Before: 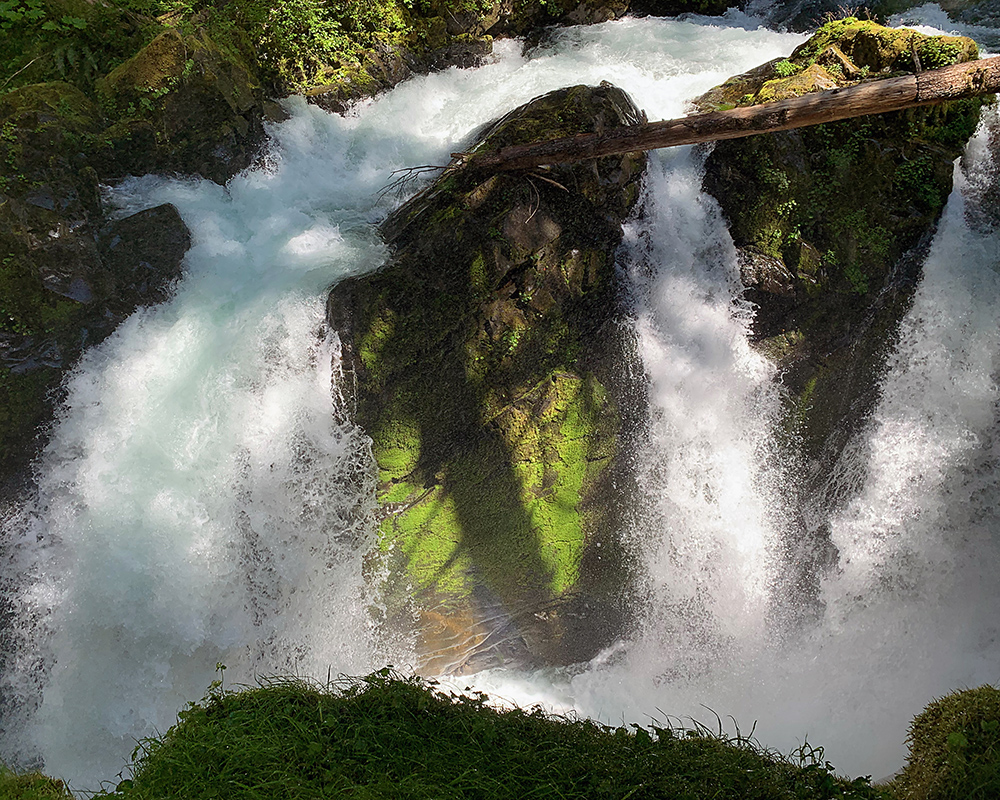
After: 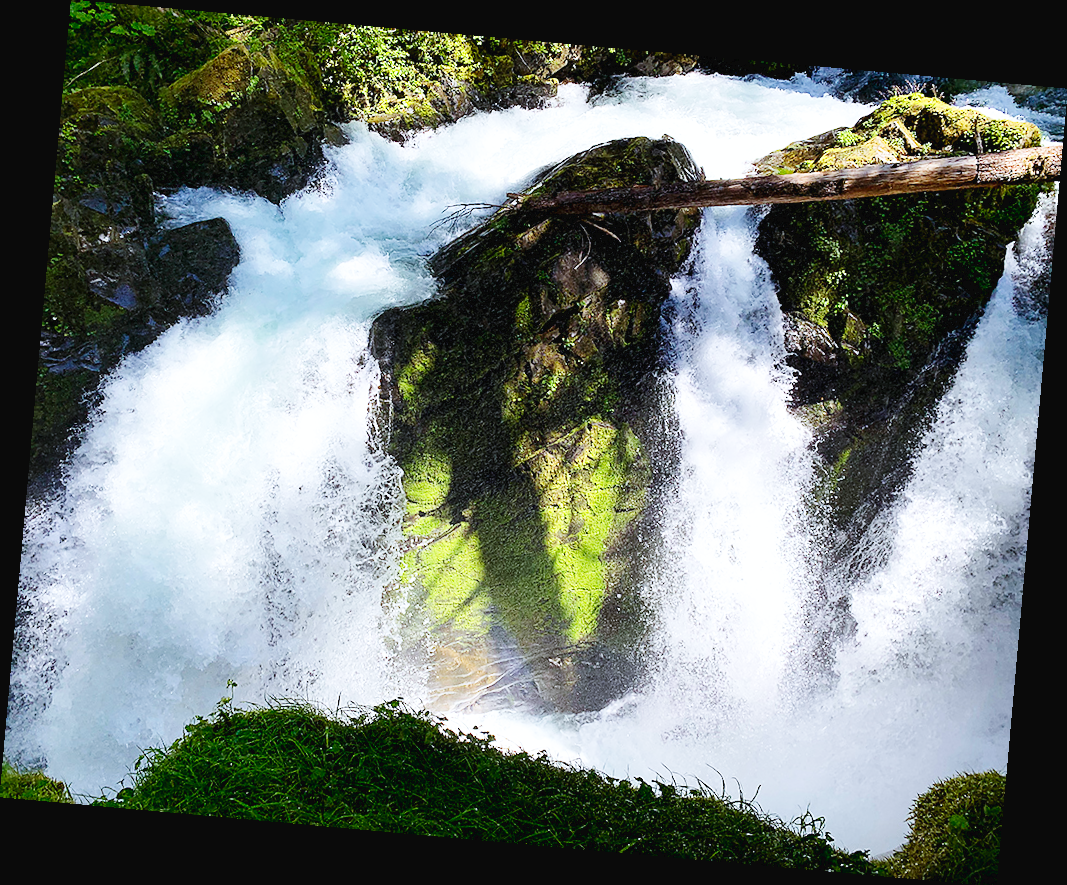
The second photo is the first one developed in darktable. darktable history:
white balance: red 0.926, green 1.003, blue 1.133
rotate and perspective: rotation 5.12°, automatic cropping off
base curve: curves: ch0 [(0, 0.003) (0.001, 0.002) (0.006, 0.004) (0.02, 0.022) (0.048, 0.086) (0.094, 0.234) (0.162, 0.431) (0.258, 0.629) (0.385, 0.8) (0.548, 0.918) (0.751, 0.988) (1, 1)], preserve colors none
